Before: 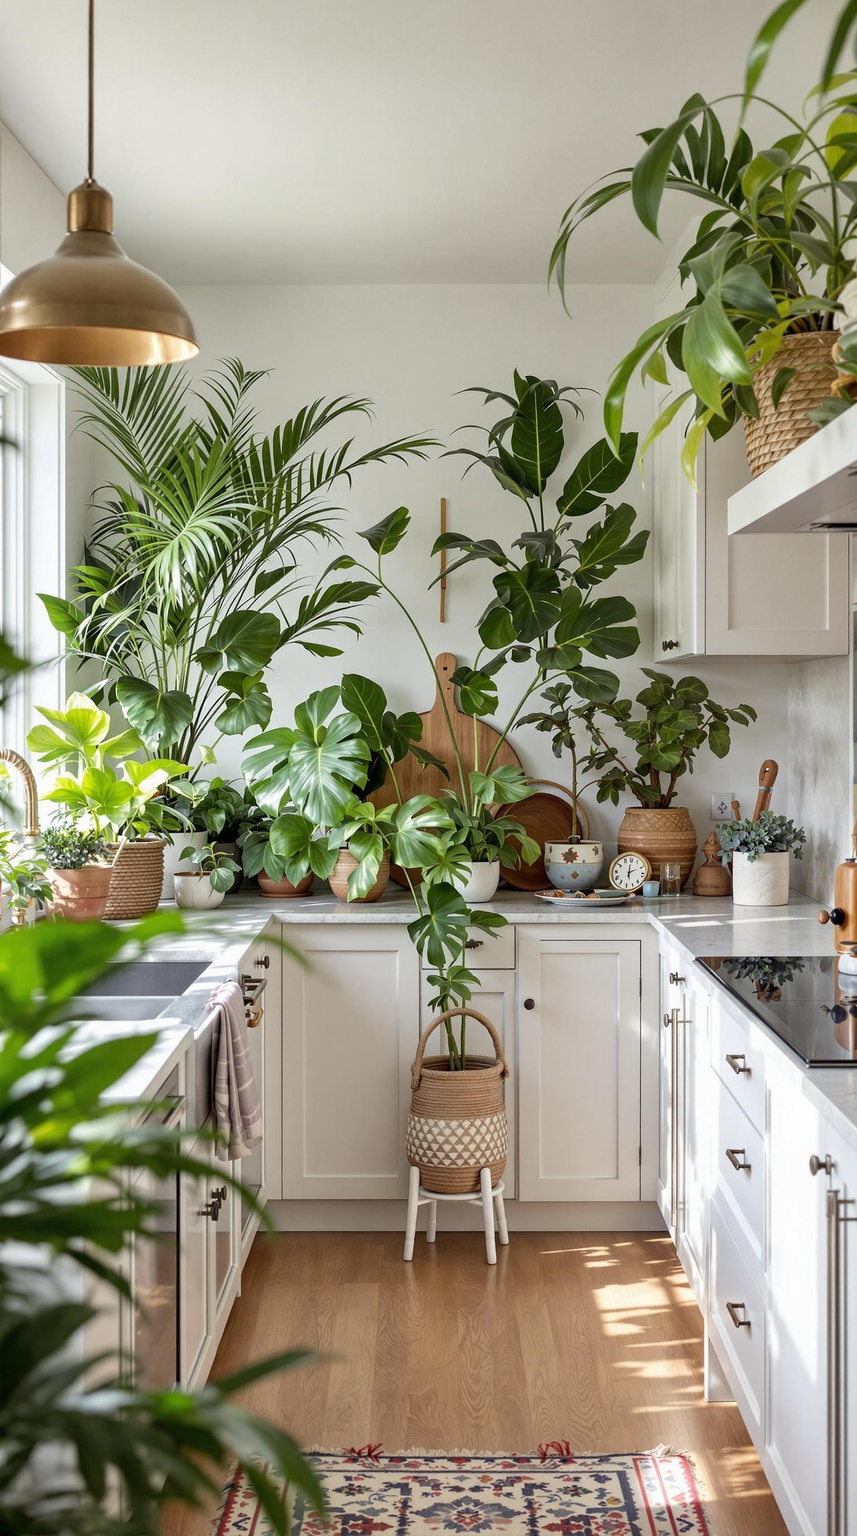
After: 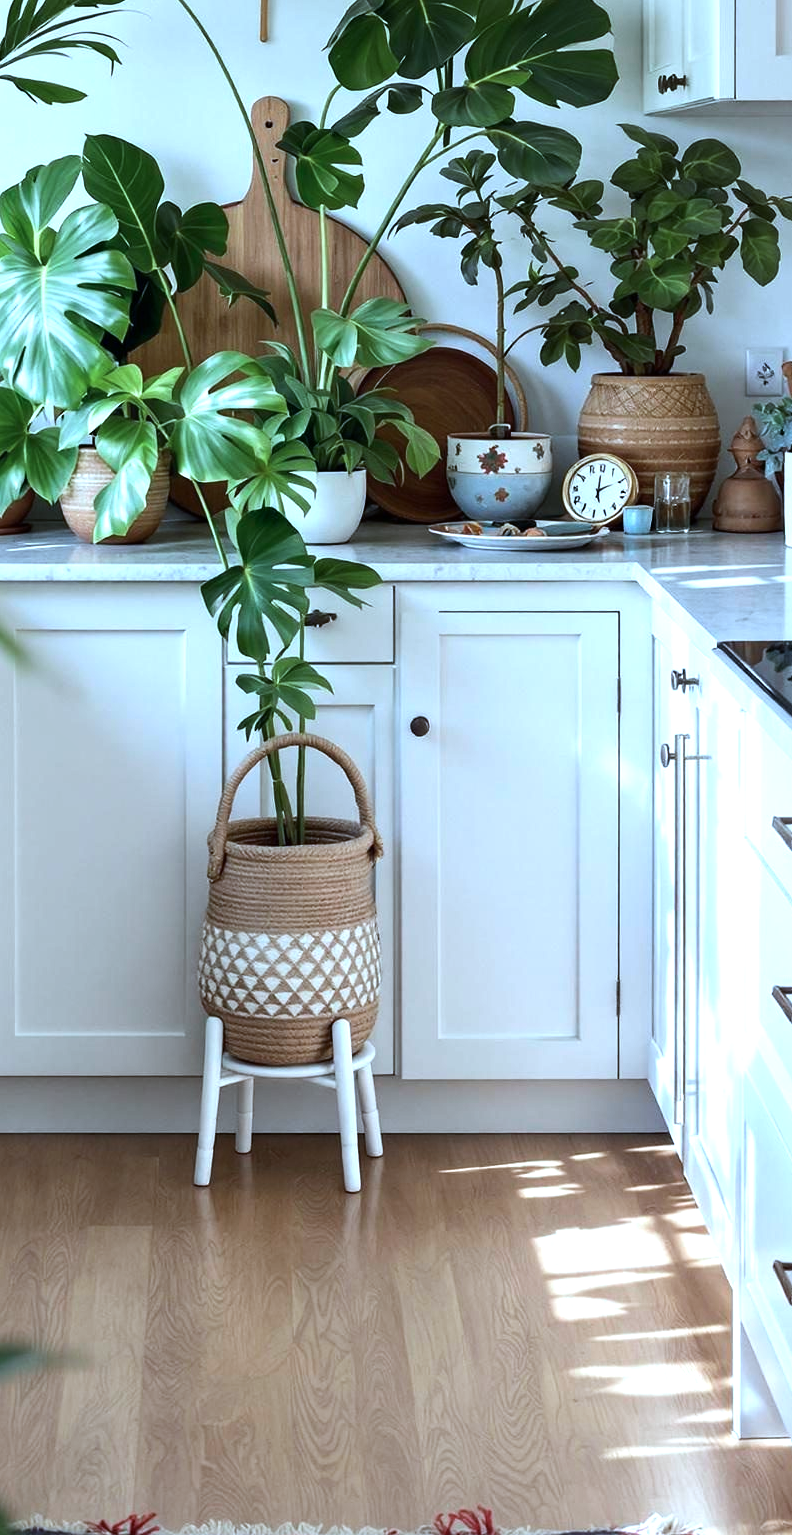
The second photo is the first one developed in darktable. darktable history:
color calibration: x 0.396, y 0.386, temperature 3626.83 K
crop: left 34.471%, top 38.992%, right 13.816%, bottom 5.197%
tone equalizer: -8 EV -0.749 EV, -7 EV -0.706 EV, -6 EV -0.561 EV, -5 EV -0.378 EV, -3 EV 0.385 EV, -2 EV 0.6 EV, -1 EV 0.684 EV, +0 EV 0.734 EV, edges refinement/feathering 500, mask exposure compensation -1.57 EV, preserve details guided filter
